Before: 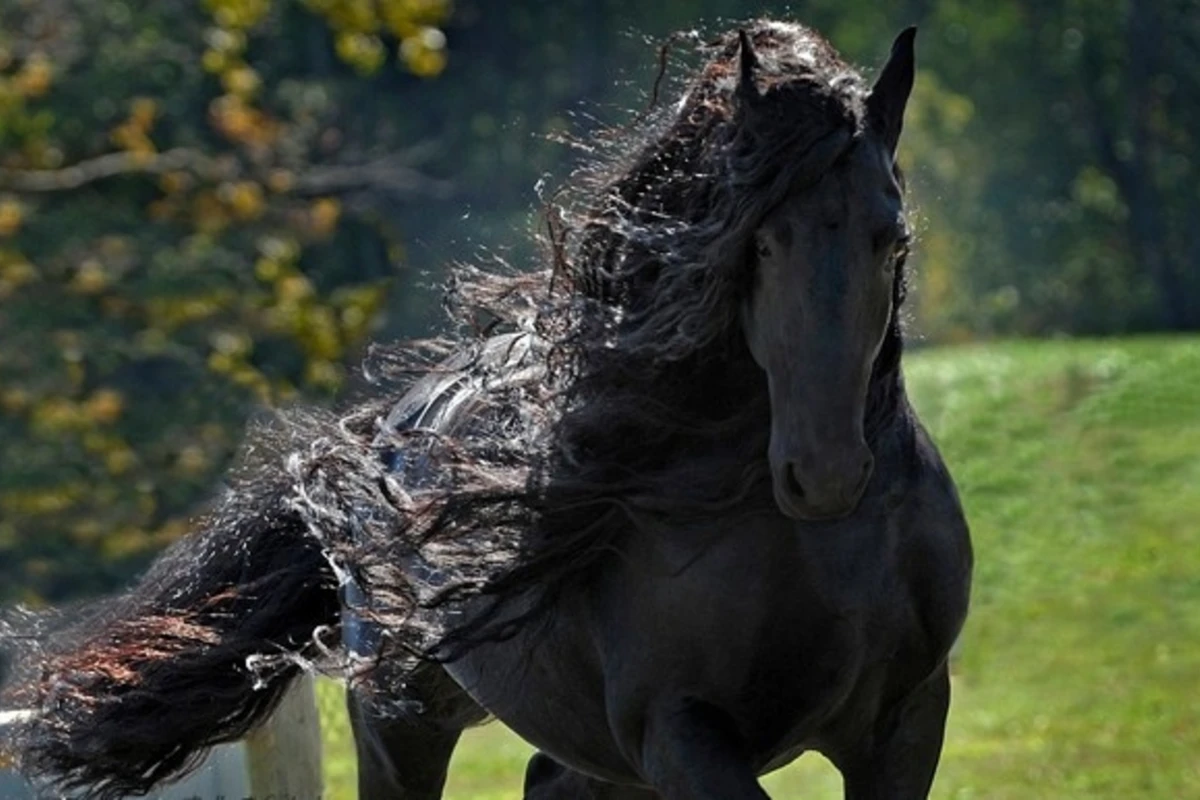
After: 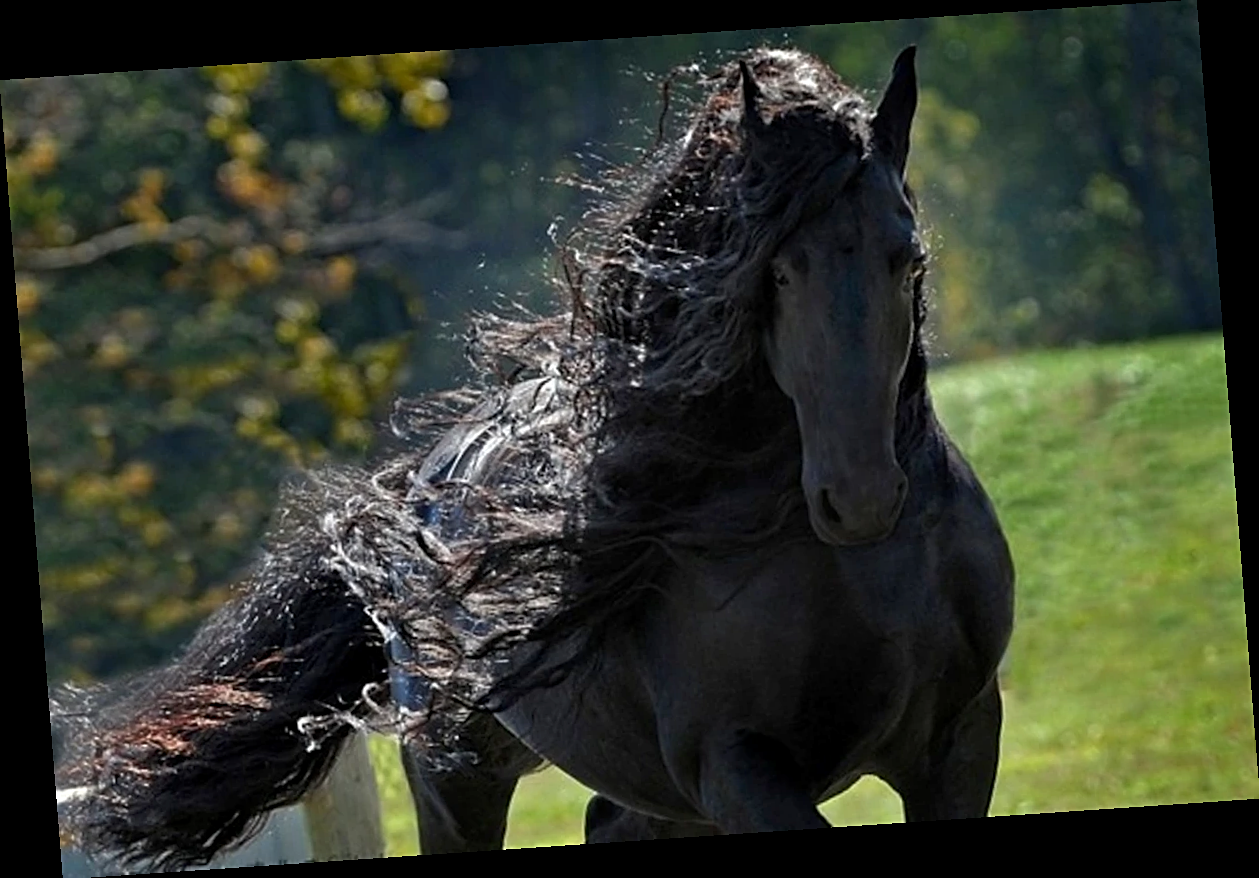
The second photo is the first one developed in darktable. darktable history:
rotate and perspective: rotation -4.2°, shear 0.006, automatic cropping off
color zones: curves: ch0 [(0.068, 0.464) (0.25, 0.5) (0.48, 0.508) (0.75, 0.536) (0.886, 0.476) (0.967, 0.456)]; ch1 [(0.066, 0.456) (0.25, 0.5) (0.616, 0.508) (0.746, 0.56) (0.934, 0.444)]
exposure: black level correction 0.001, exposure 0.014 EV, compensate highlight preservation false
sharpen: on, module defaults
